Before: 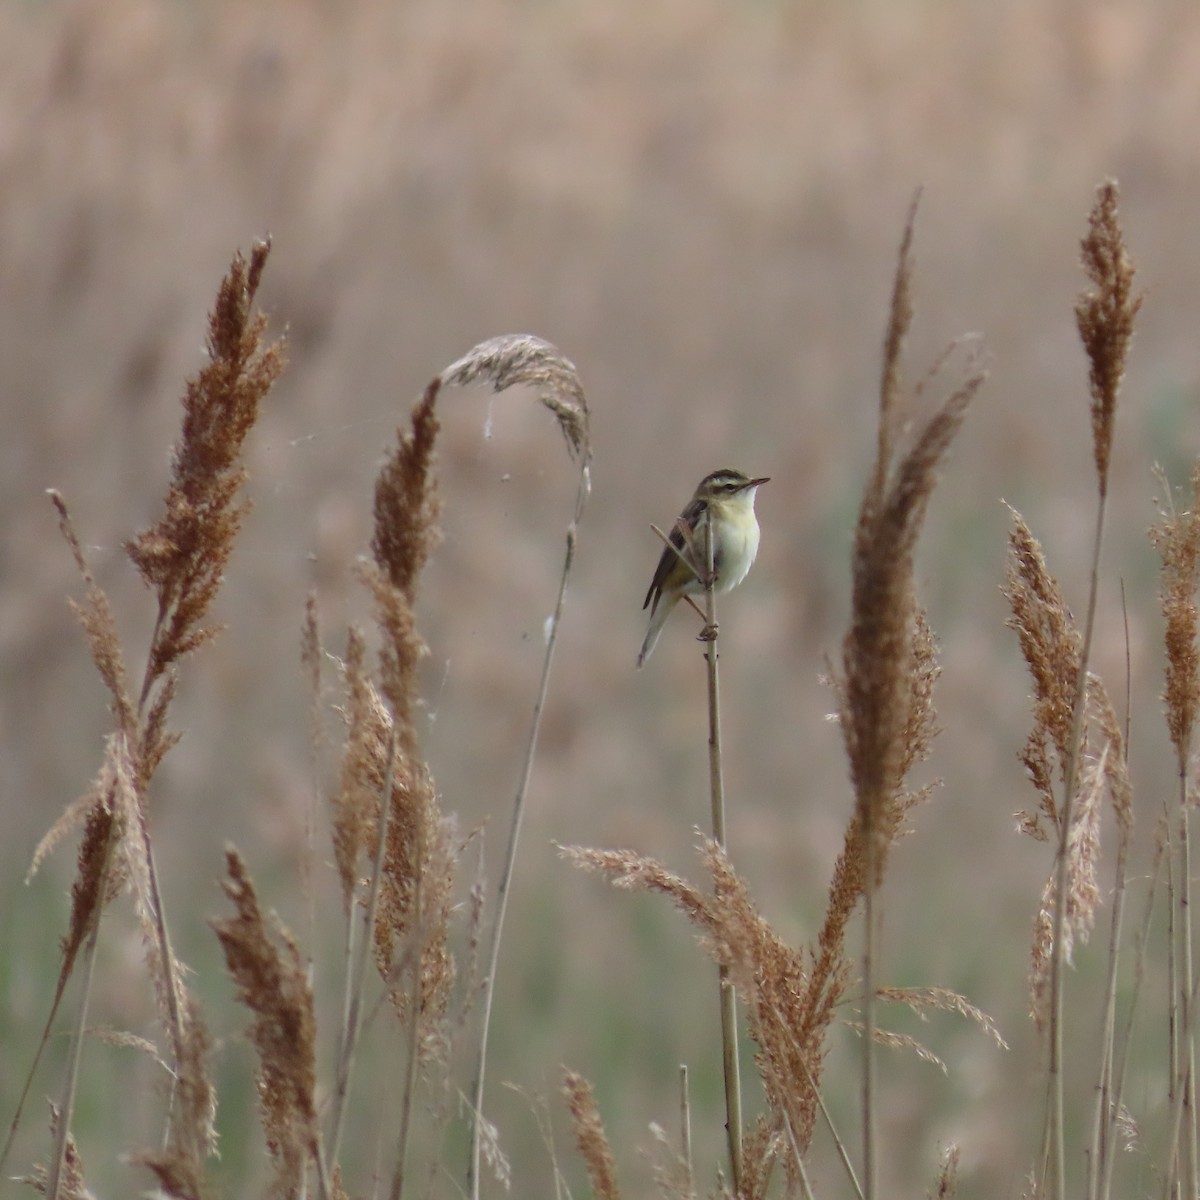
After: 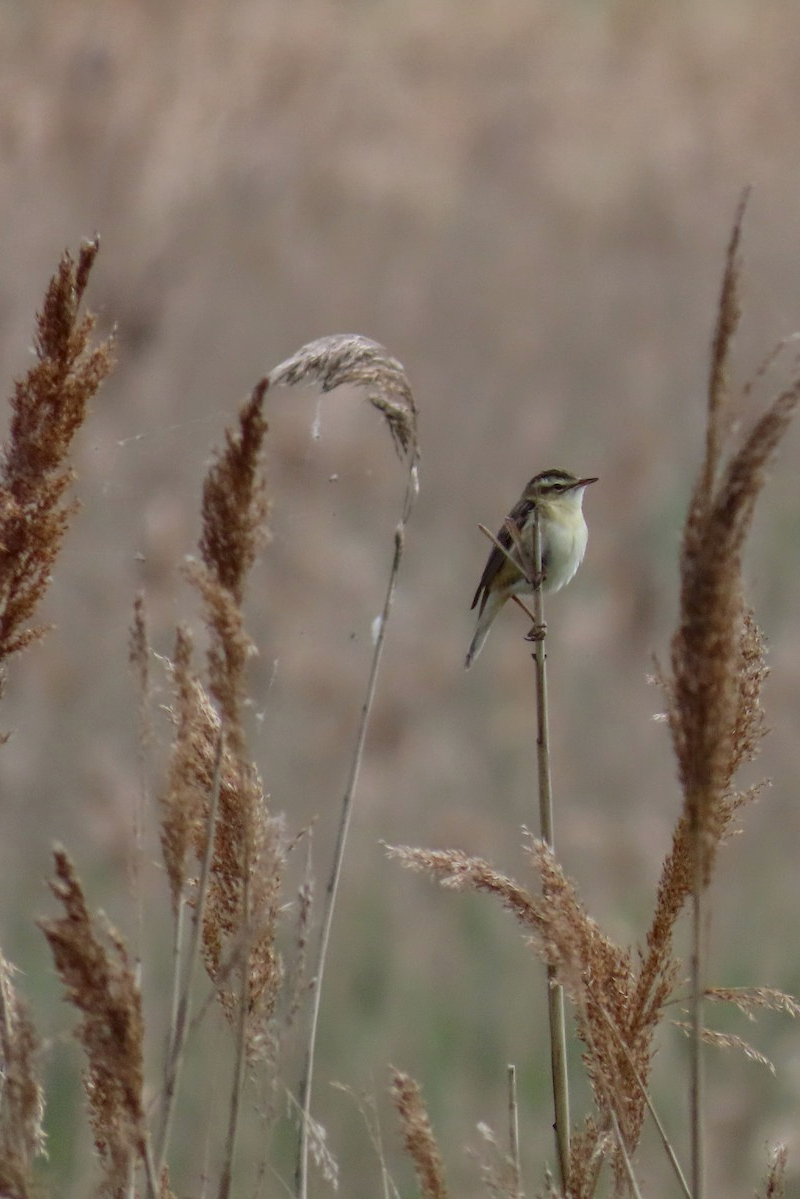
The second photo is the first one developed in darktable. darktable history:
local contrast: highlights 92%, shadows 90%, detail 160%, midtone range 0.2
tone equalizer: -8 EV 0.289 EV, -7 EV 0.385 EV, -6 EV 0.386 EV, -5 EV 0.242 EV, -3 EV -0.262 EV, -2 EV -0.427 EV, -1 EV -0.408 EV, +0 EV -0.279 EV, edges refinement/feathering 500, mask exposure compensation -1.57 EV, preserve details guided filter
crop and rotate: left 14.386%, right 18.939%
